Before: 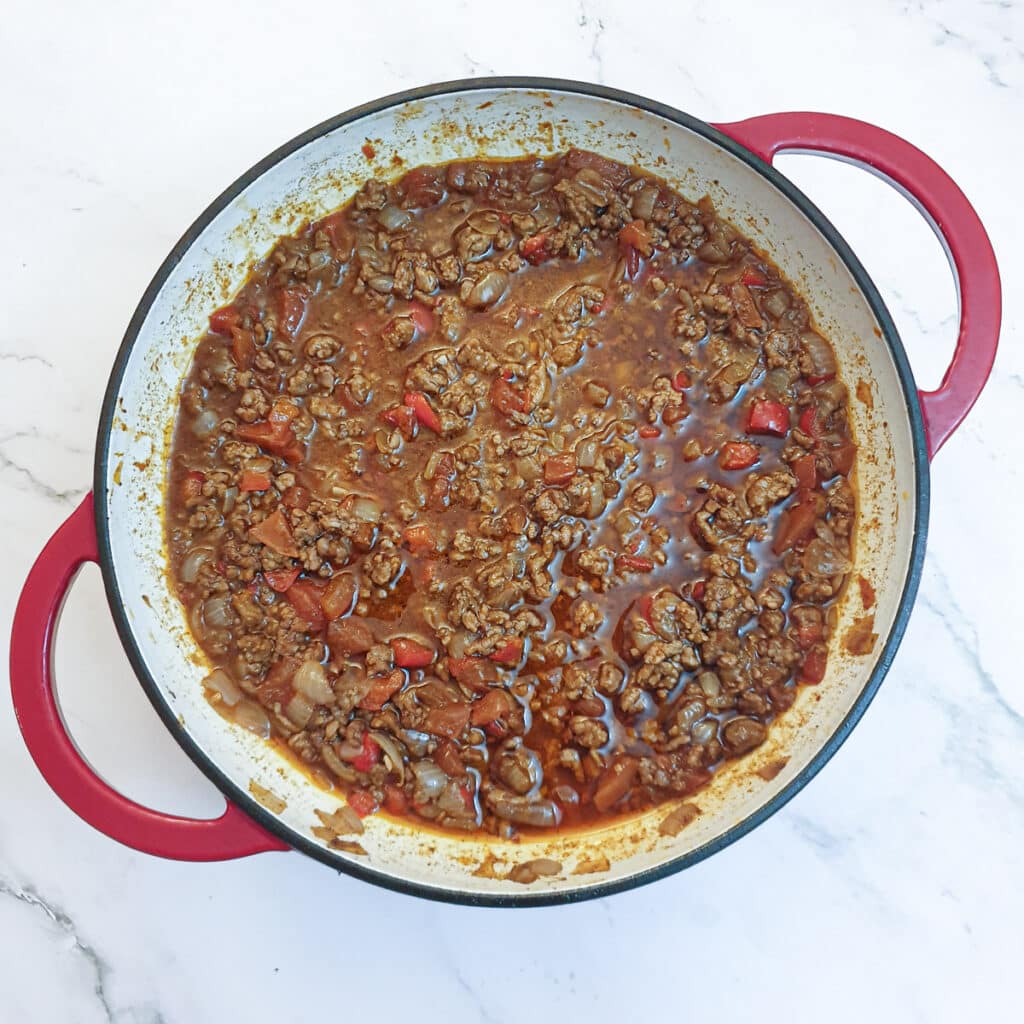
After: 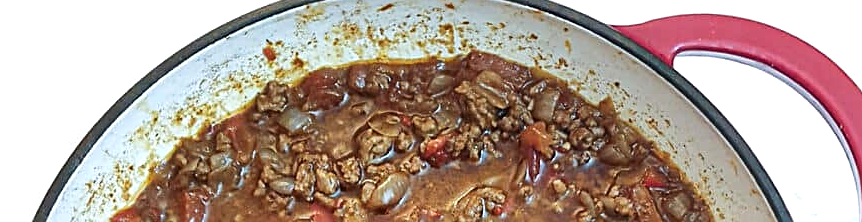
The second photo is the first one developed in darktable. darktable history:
crop and rotate: left 9.699%, top 9.615%, right 6.098%, bottom 68.665%
sharpen: on, module defaults
tone equalizer: -8 EV -0.434 EV, -7 EV -0.395 EV, -6 EV -0.339 EV, -5 EV -0.223 EV, -3 EV 0.251 EV, -2 EV 0.324 EV, -1 EV 0.363 EV, +0 EV 0.416 EV, edges refinement/feathering 500, mask exposure compensation -1.57 EV, preserve details no
